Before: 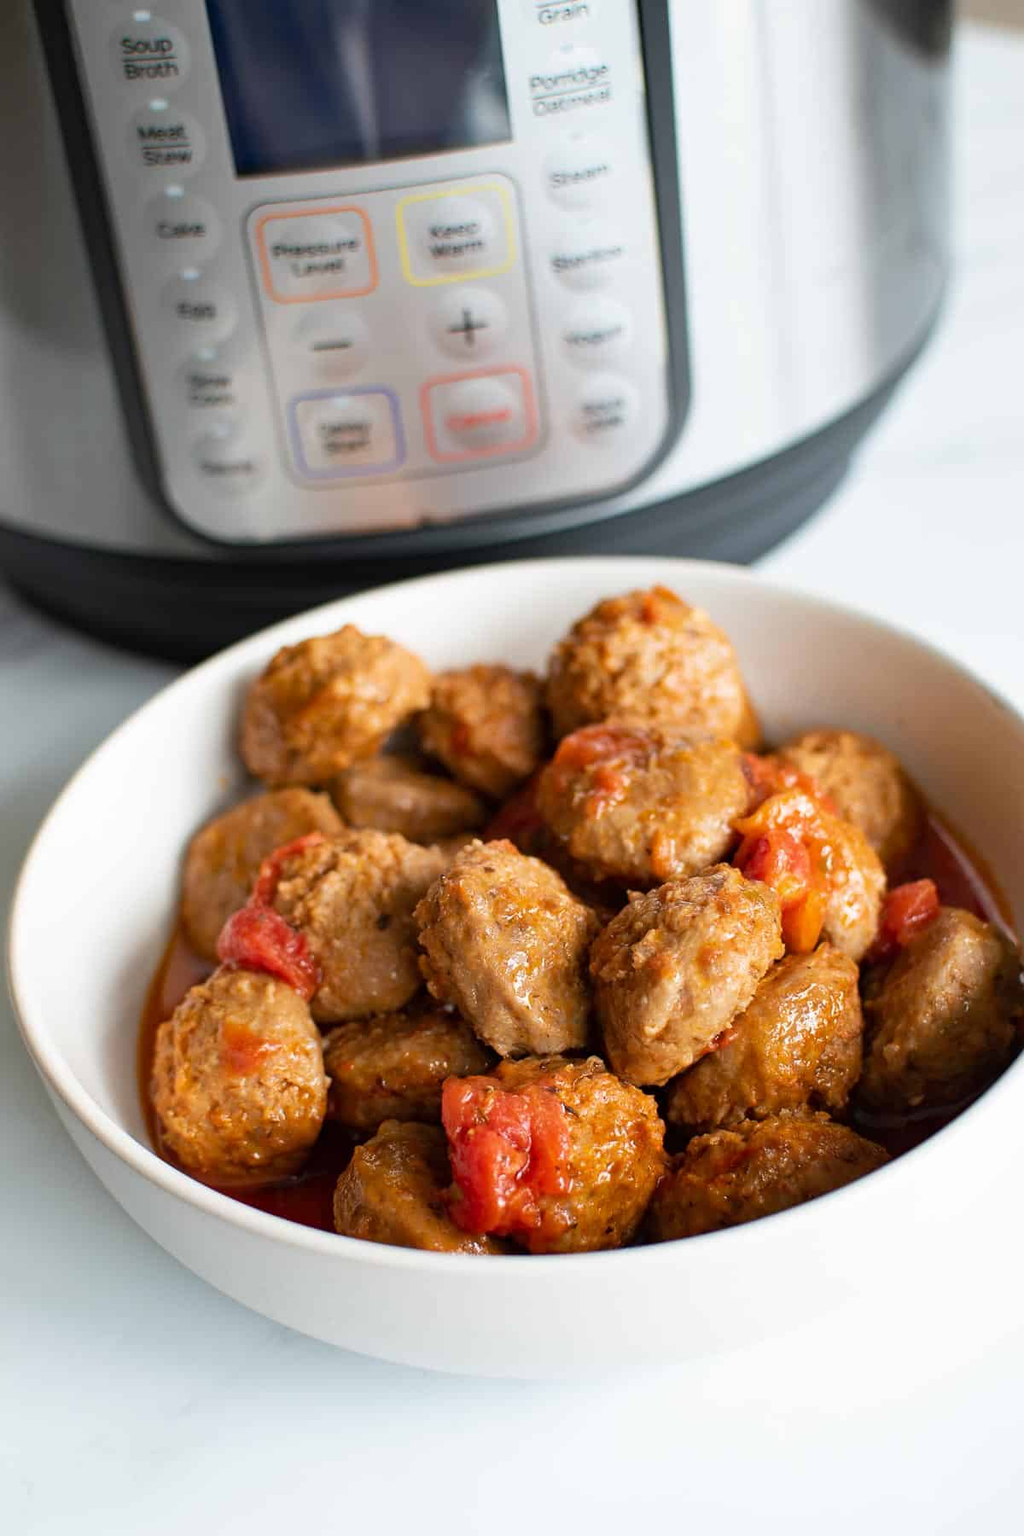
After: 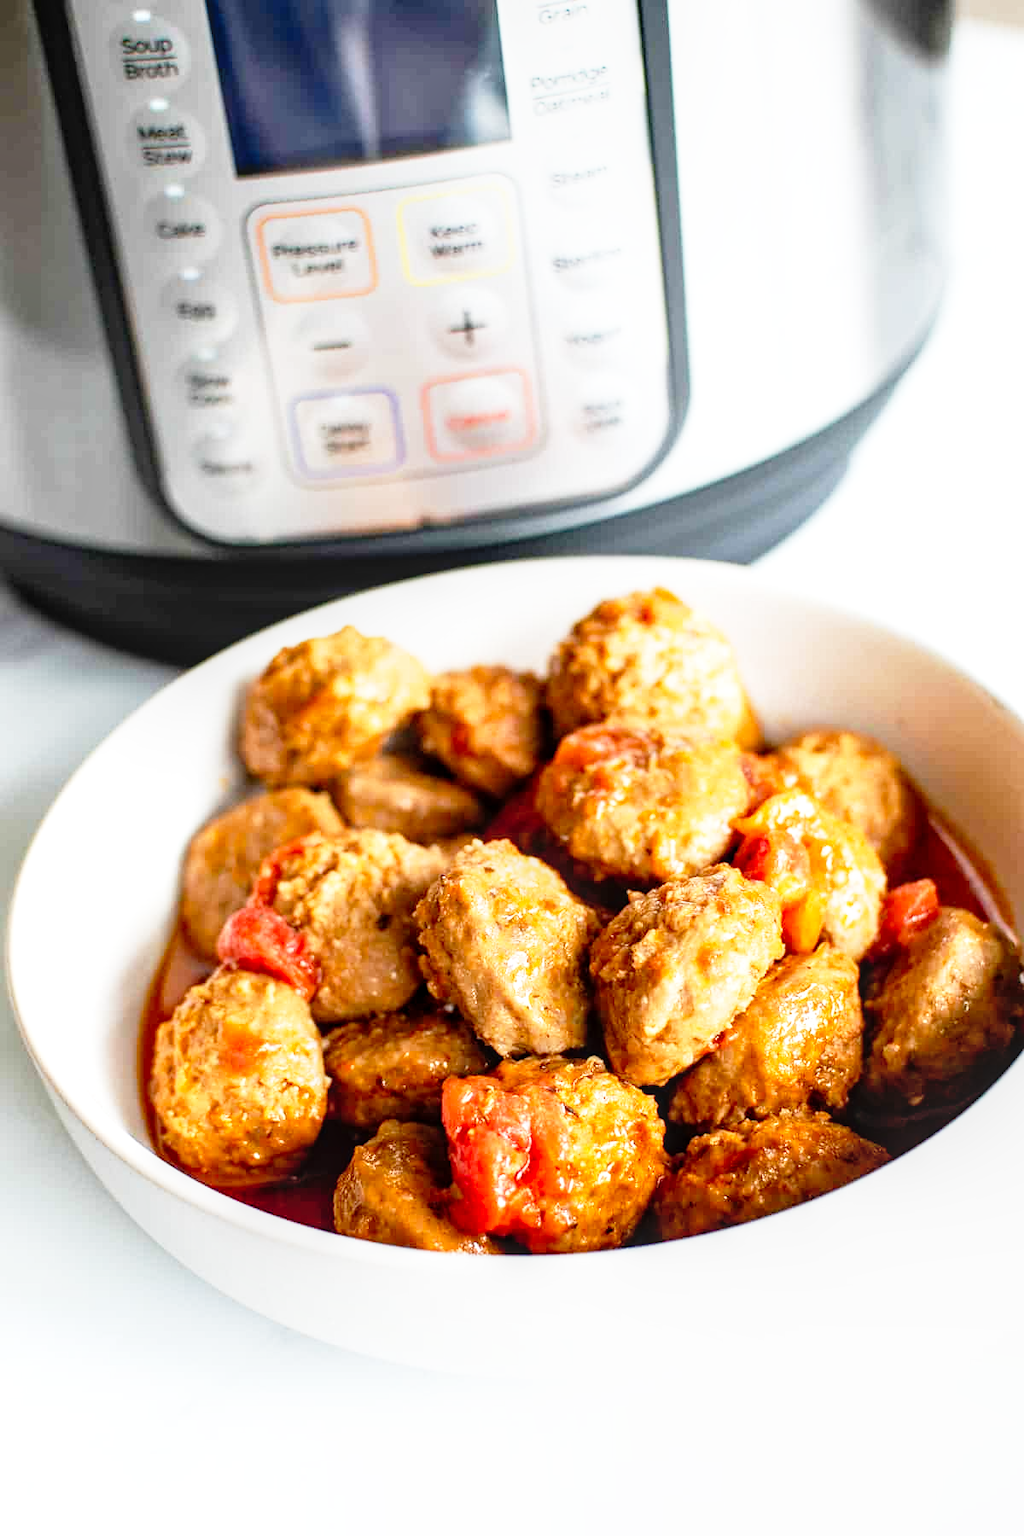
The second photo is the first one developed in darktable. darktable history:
local contrast: on, module defaults
base curve: curves: ch0 [(0, 0) (0.012, 0.01) (0.073, 0.168) (0.31, 0.711) (0.645, 0.957) (1, 1)], preserve colors none
